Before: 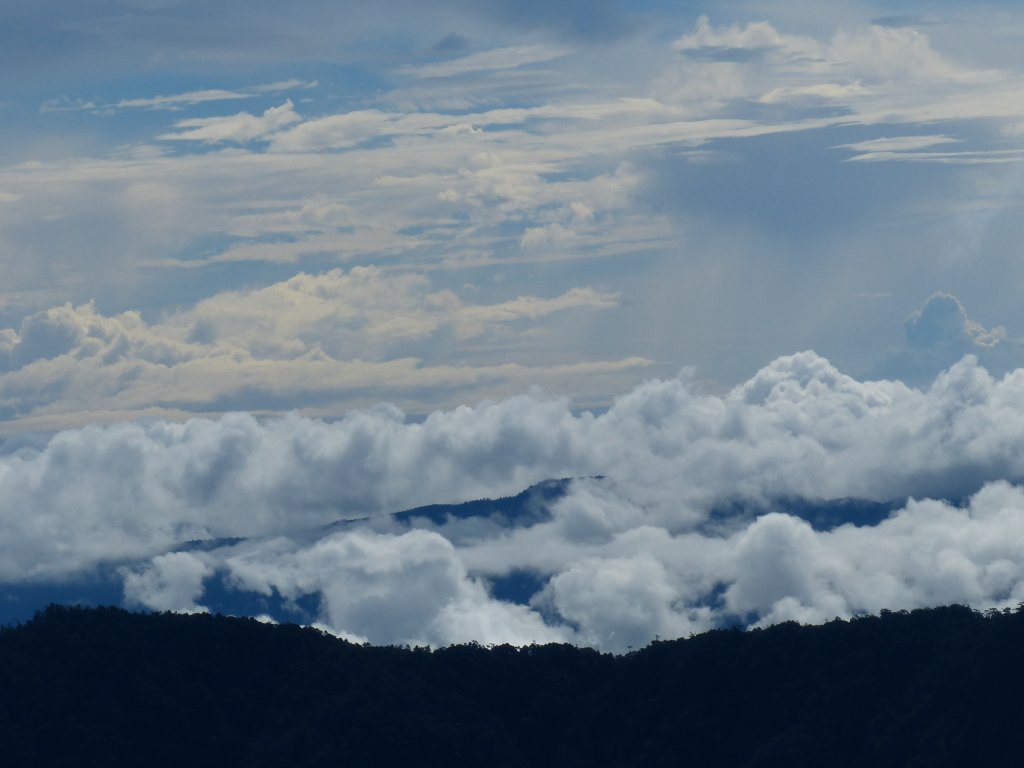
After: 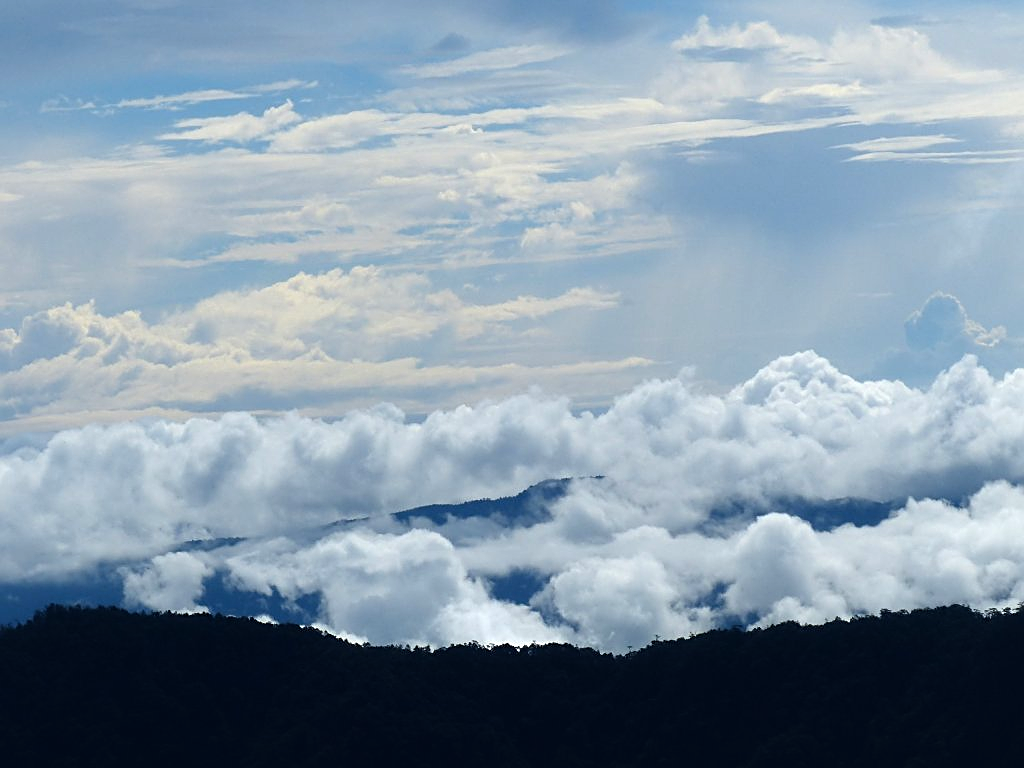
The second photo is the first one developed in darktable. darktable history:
tone equalizer: -8 EV -0.789 EV, -7 EV -0.694 EV, -6 EV -0.593 EV, -5 EV -0.372 EV, -3 EV 0.394 EV, -2 EV 0.6 EV, -1 EV 0.69 EV, +0 EV 0.764 EV
sharpen: on, module defaults
